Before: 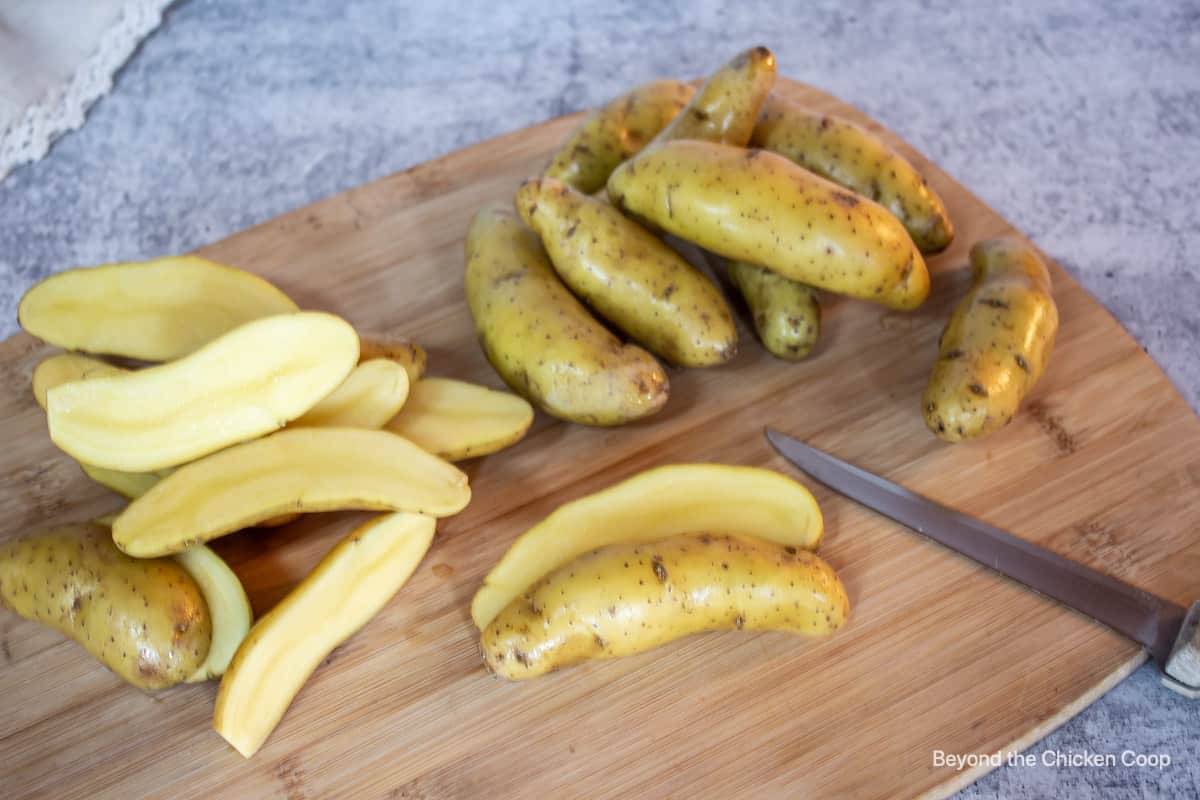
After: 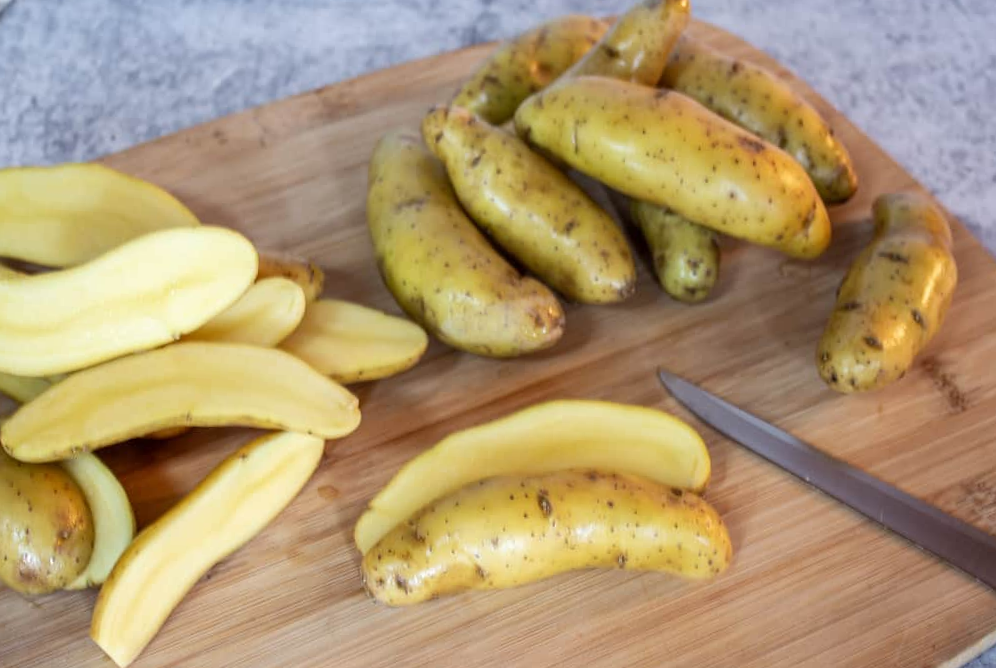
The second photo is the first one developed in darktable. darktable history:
crop and rotate: angle -3.29°, left 5.272%, top 5.157%, right 4.696%, bottom 4.258%
color correction: highlights a* -0.143, highlights b* 0.086
